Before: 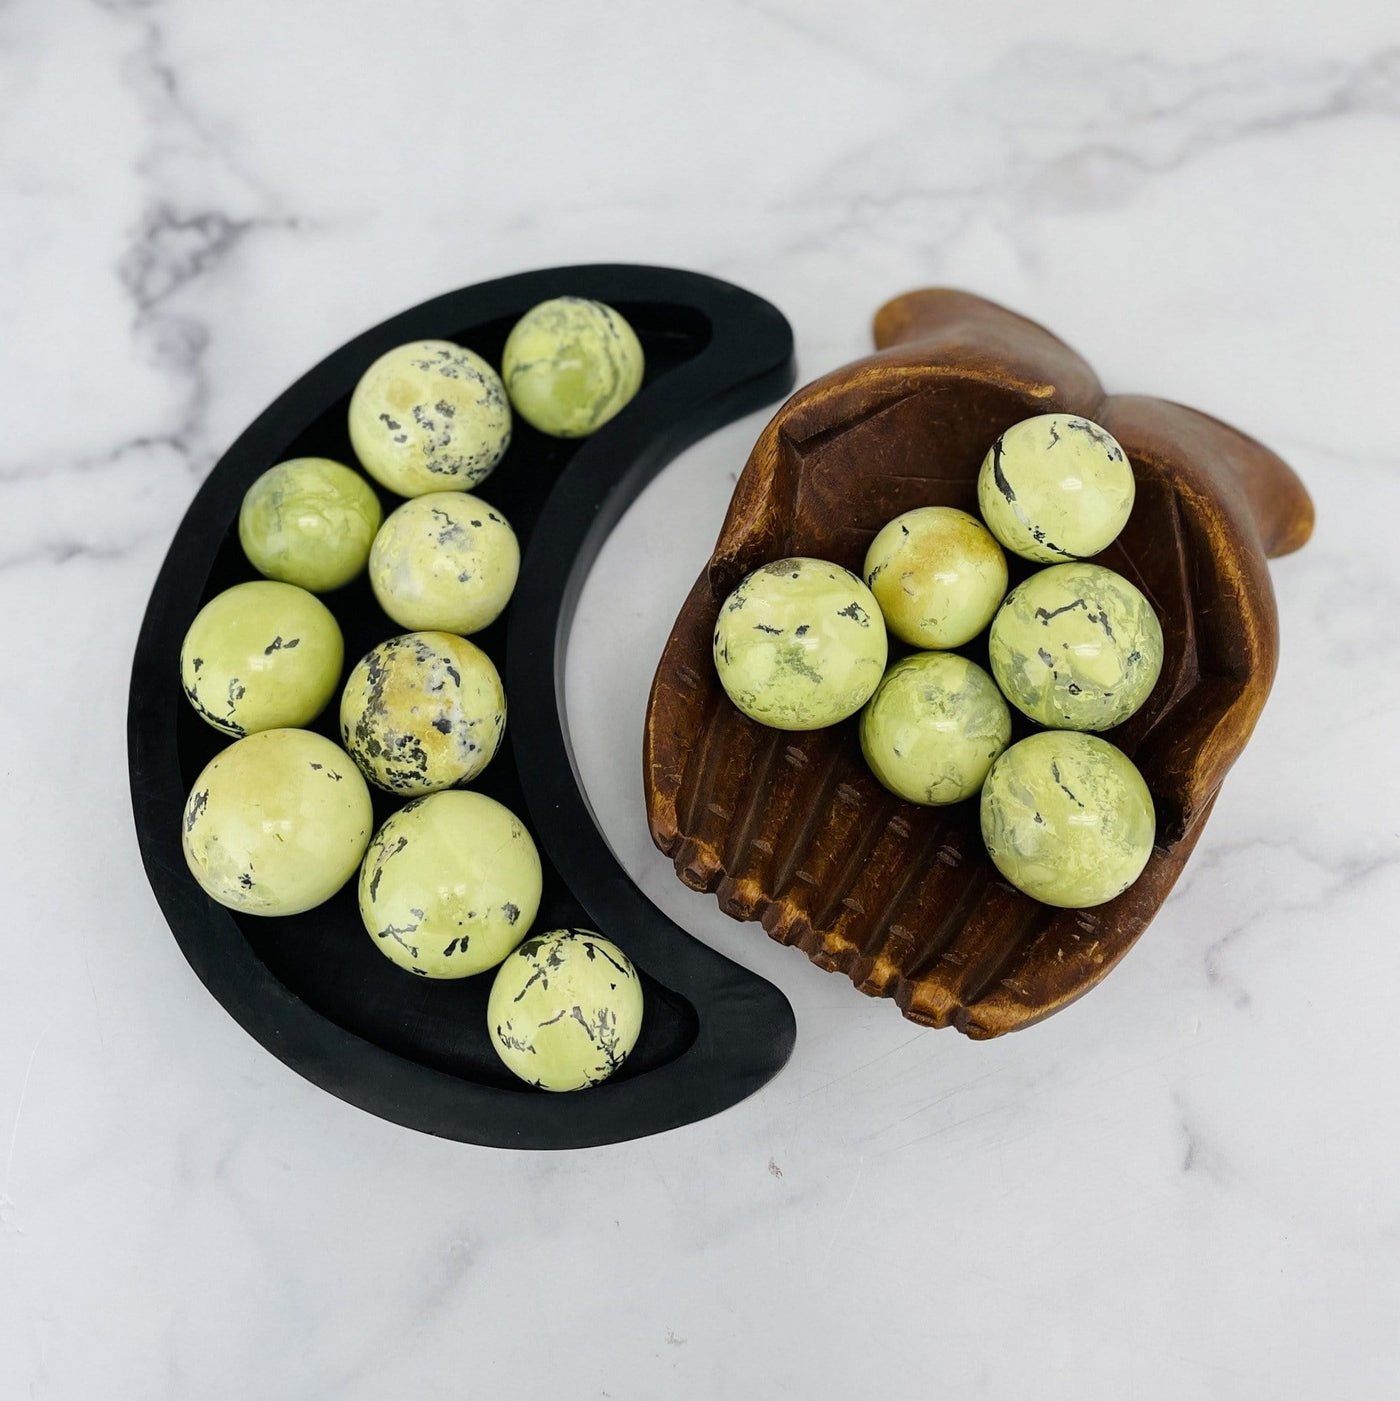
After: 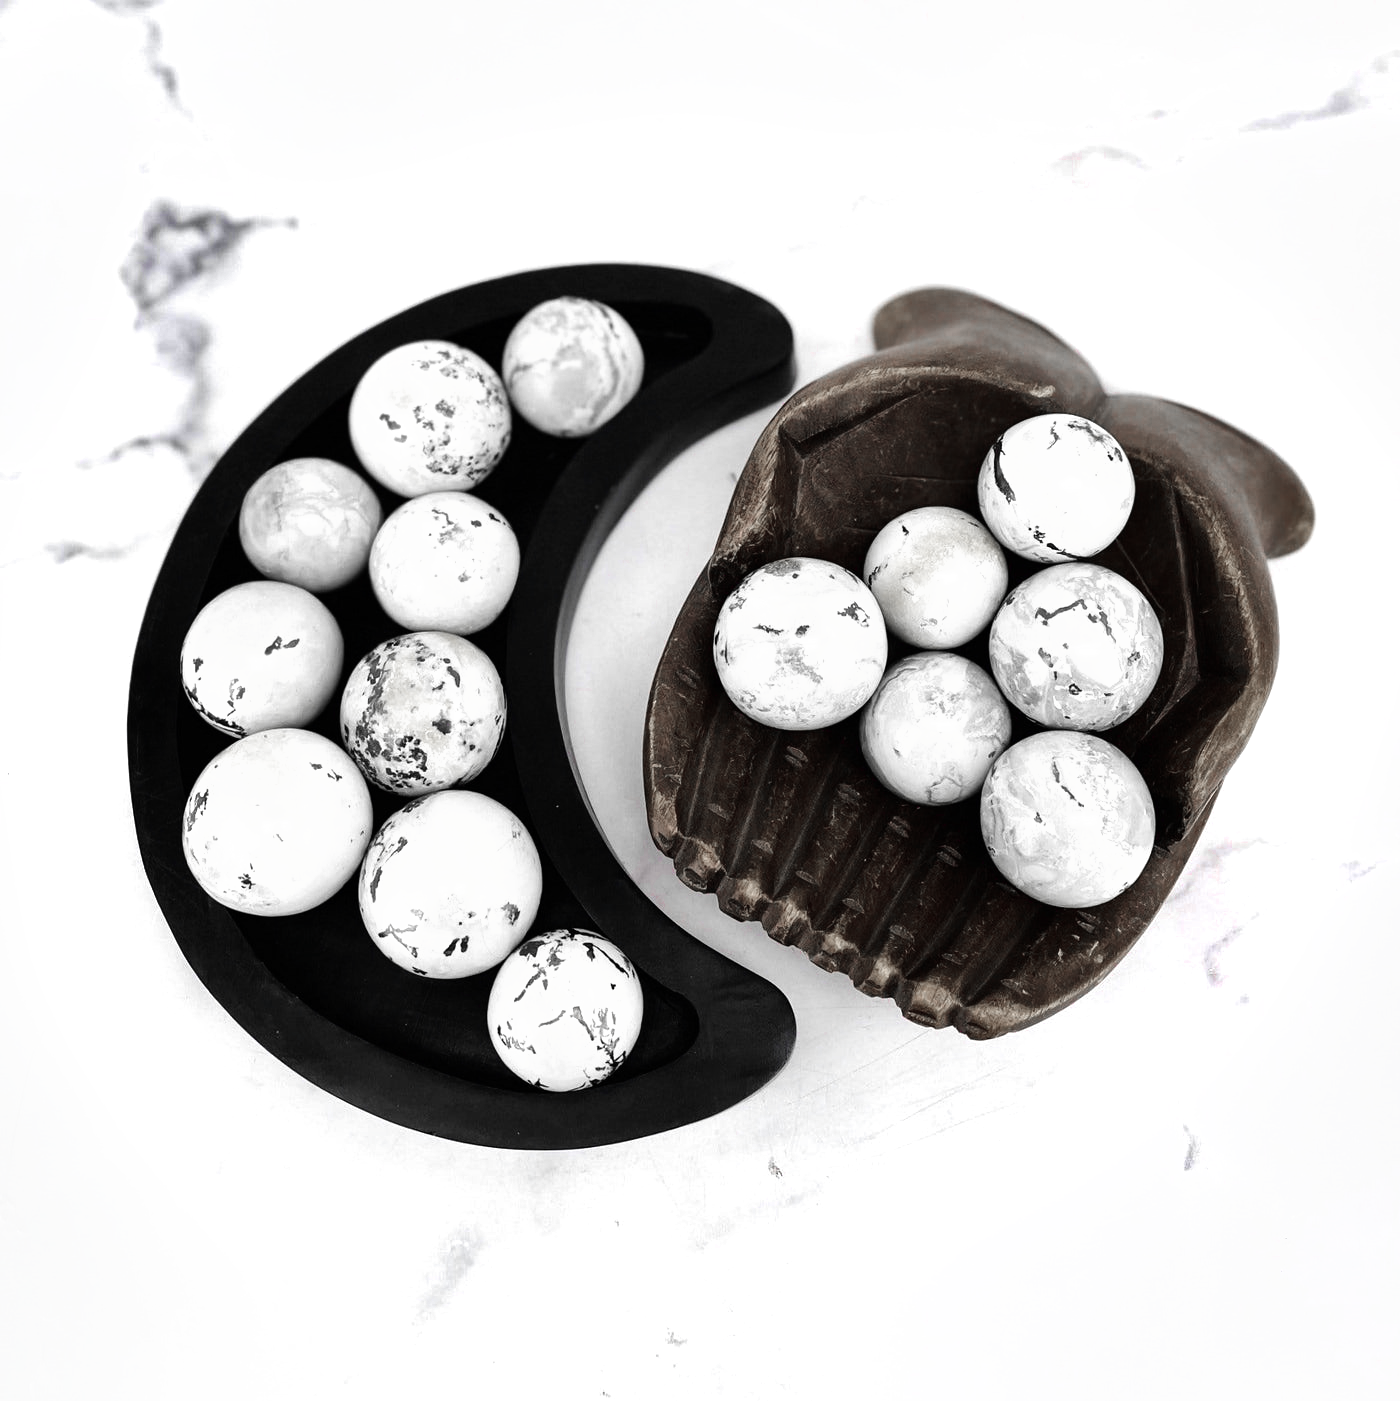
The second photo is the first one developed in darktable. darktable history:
shadows and highlights: white point adjustment 0.843, soften with gaussian
color zones: curves: ch0 [(0, 0.278) (0.143, 0.5) (0.286, 0.5) (0.429, 0.5) (0.571, 0.5) (0.714, 0.5) (0.857, 0.5) (1, 0.5)]; ch1 [(0, 1) (0.143, 0.165) (0.286, 0) (0.429, 0) (0.571, 0) (0.714, 0) (0.857, 0.5) (1, 0.5)]; ch2 [(0, 0.508) (0.143, 0.5) (0.286, 0.5) (0.429, 0.5) (0.571, 0.5) (0.714, 0.5) (0.857, 0.5) (1, 0.5)]
tone equalizer: -8 EV -0.762 EV, -7 EV -0.708 EV, -6 EV -0.615 EV, -5 EV -0.392 EV, -3 EV 0.405 EV, -2 EV 0.6 EV, -1 EV 0.679 EV, +0 EV 0.76 EV, mask exposure compensation -0.504 EV
velvia: on, module defaults
